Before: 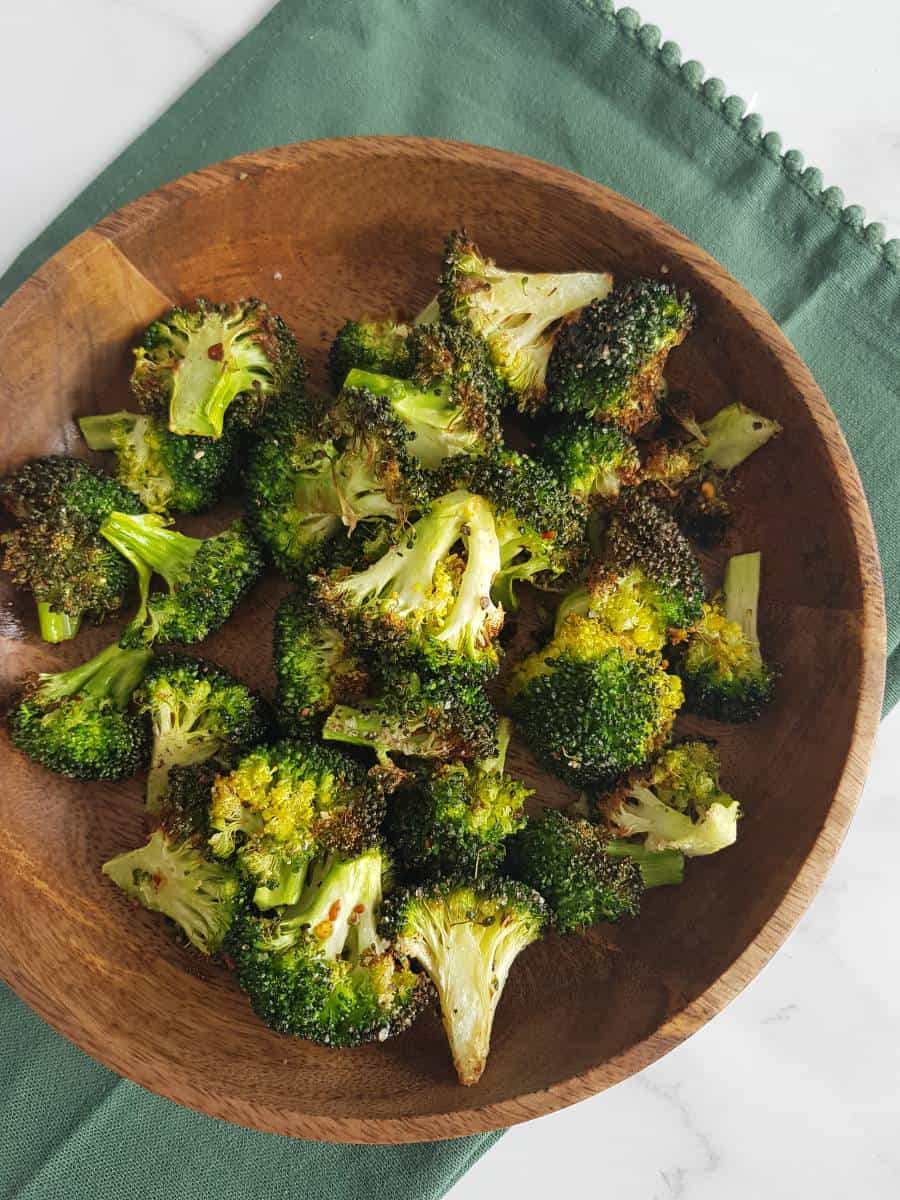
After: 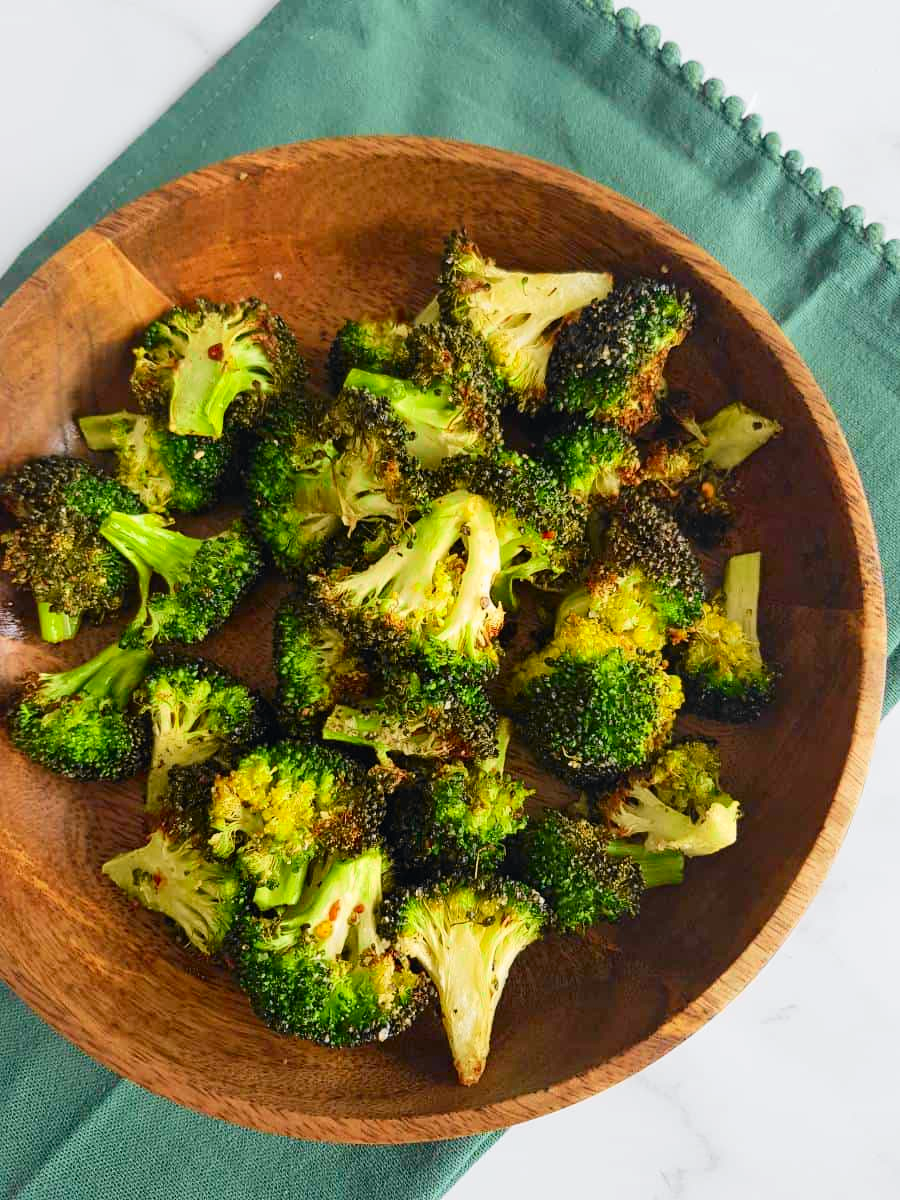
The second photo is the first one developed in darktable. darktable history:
tone curve: curves: ch0 [(0, 0) (0.071, 0.047) (0.266, 0.26) (0.491, 0.552) (0.753, 0.818) (1, 0.983)]; ch1 [(0, 0) (0.346, 0.307) (0.408, 0.369) (0.463, 0.443) (0.482, 0.493) (0.502, 0.5) (0.517, 0.518) (0.55, 0.573) (0.597, 0.641) (0.651, 0.709) (1, 1)]; ch2 [(0, 0) (0.346, 0.34) (0.434, 0.46) (0.485, 0.494) (0.5, 0.494) (0.517, 0.506) (0.535, 0.545) (0.583, 0.634) (0.625, 0.686) (1, 1)], color space Lab, independent channels, preserve colors none
